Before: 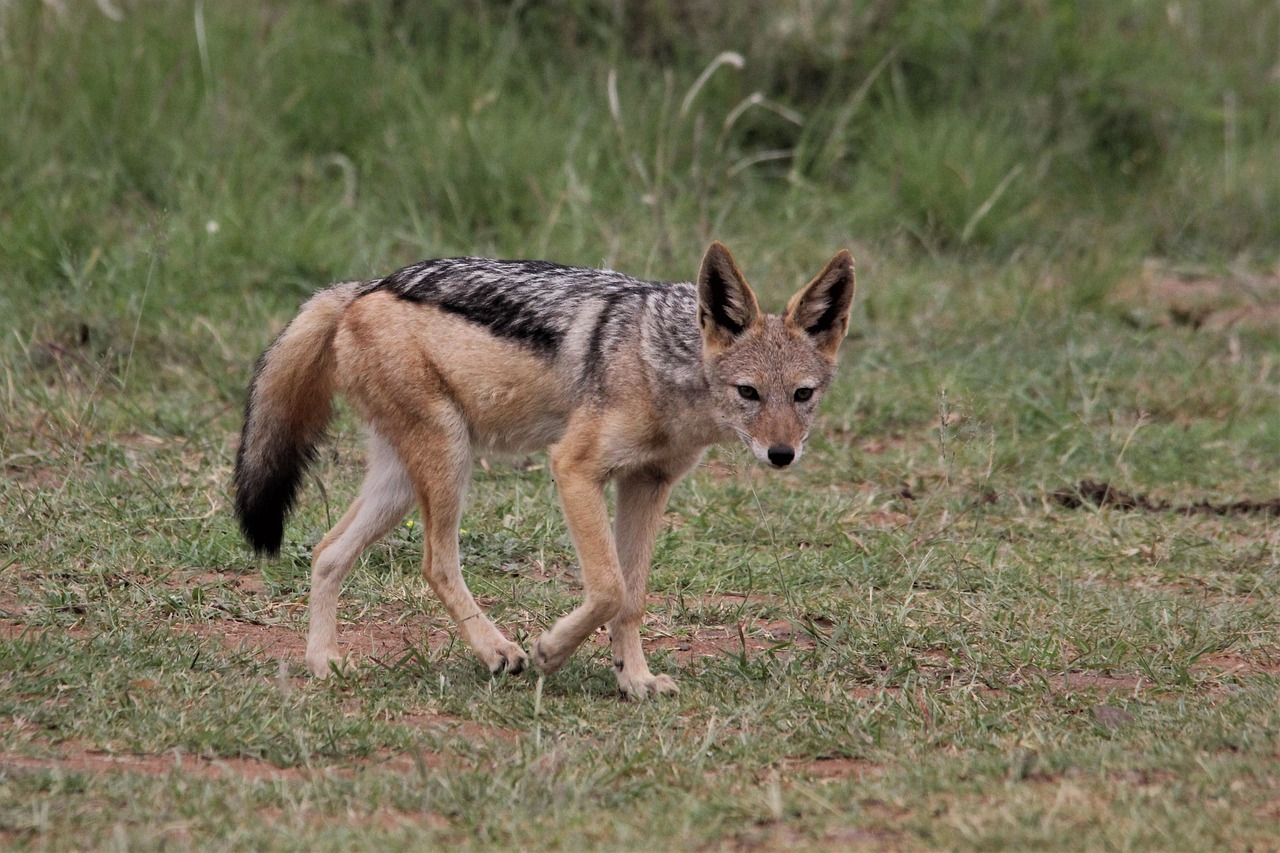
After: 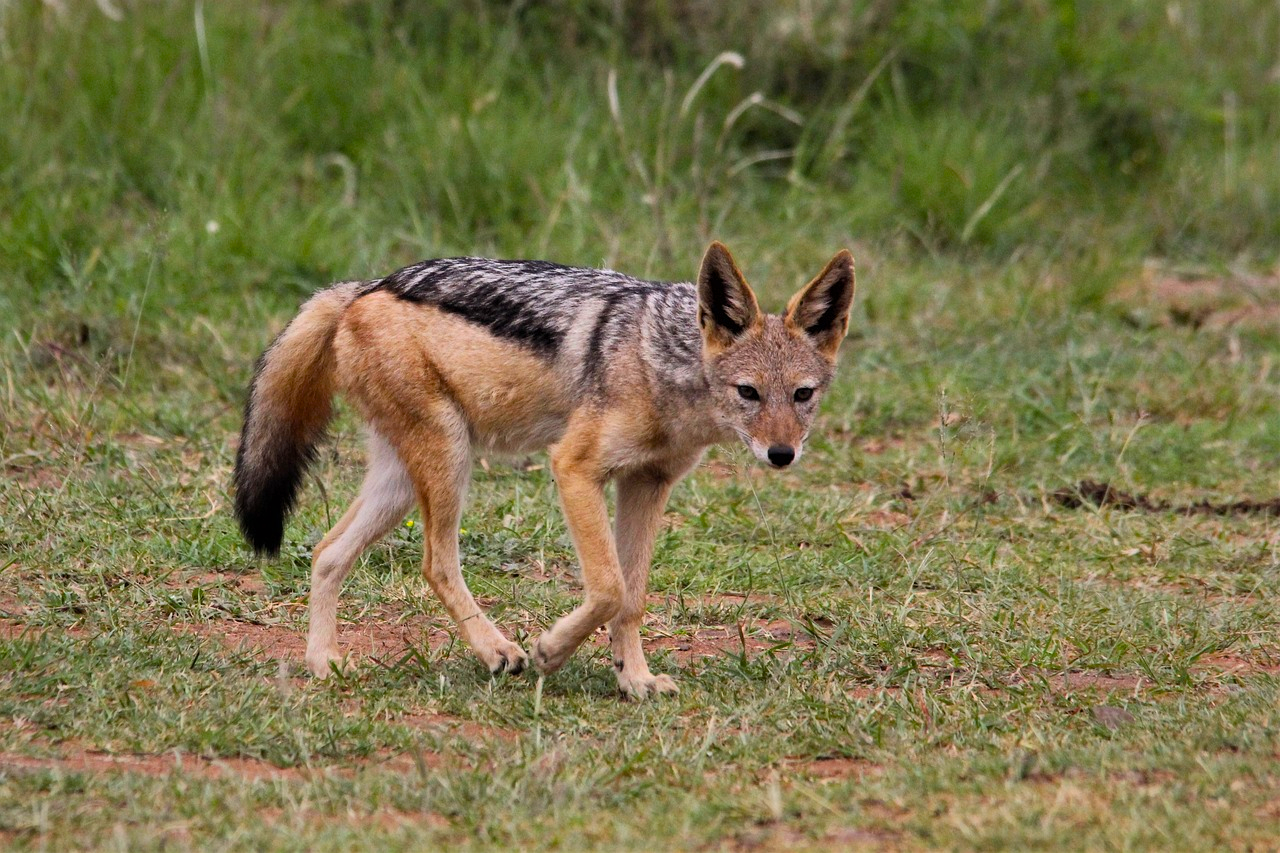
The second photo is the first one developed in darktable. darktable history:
color balance rgb: linear chroma grading › global chroma 15%, perceptual saturation grading › global saturation 30%
vibrance: vibrance 20%
contrast brightness saturation: contrast 0.15, brightness 0.05
